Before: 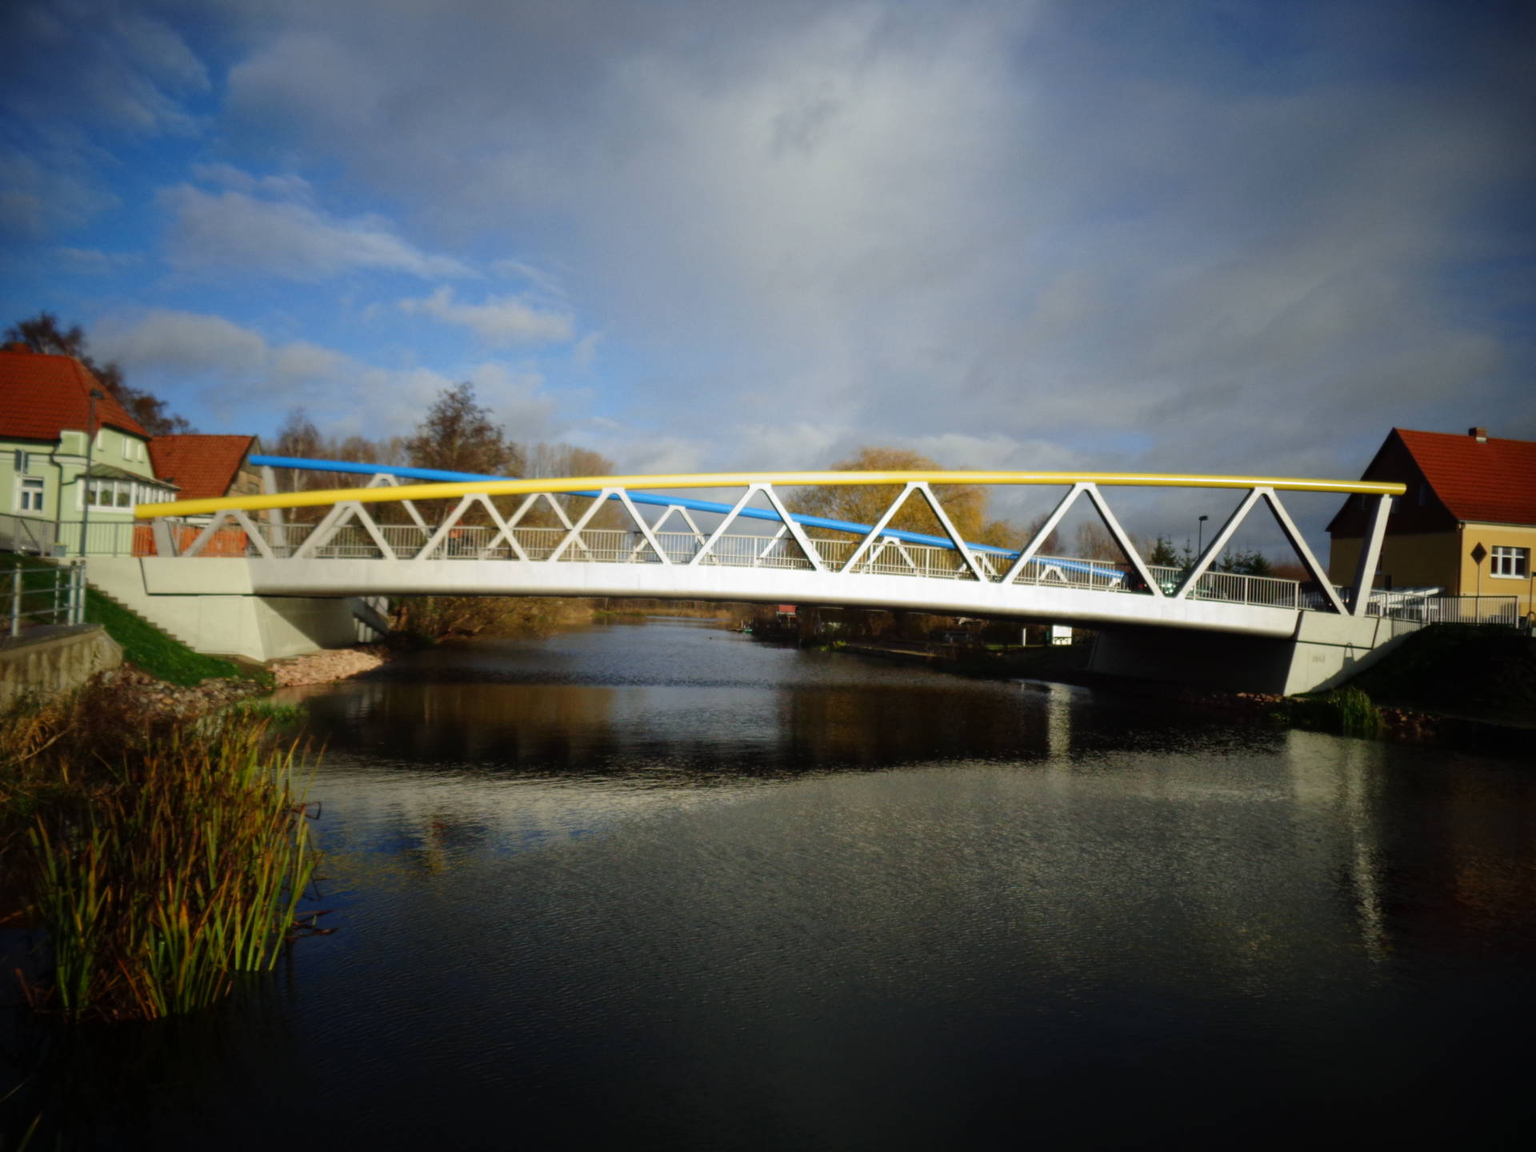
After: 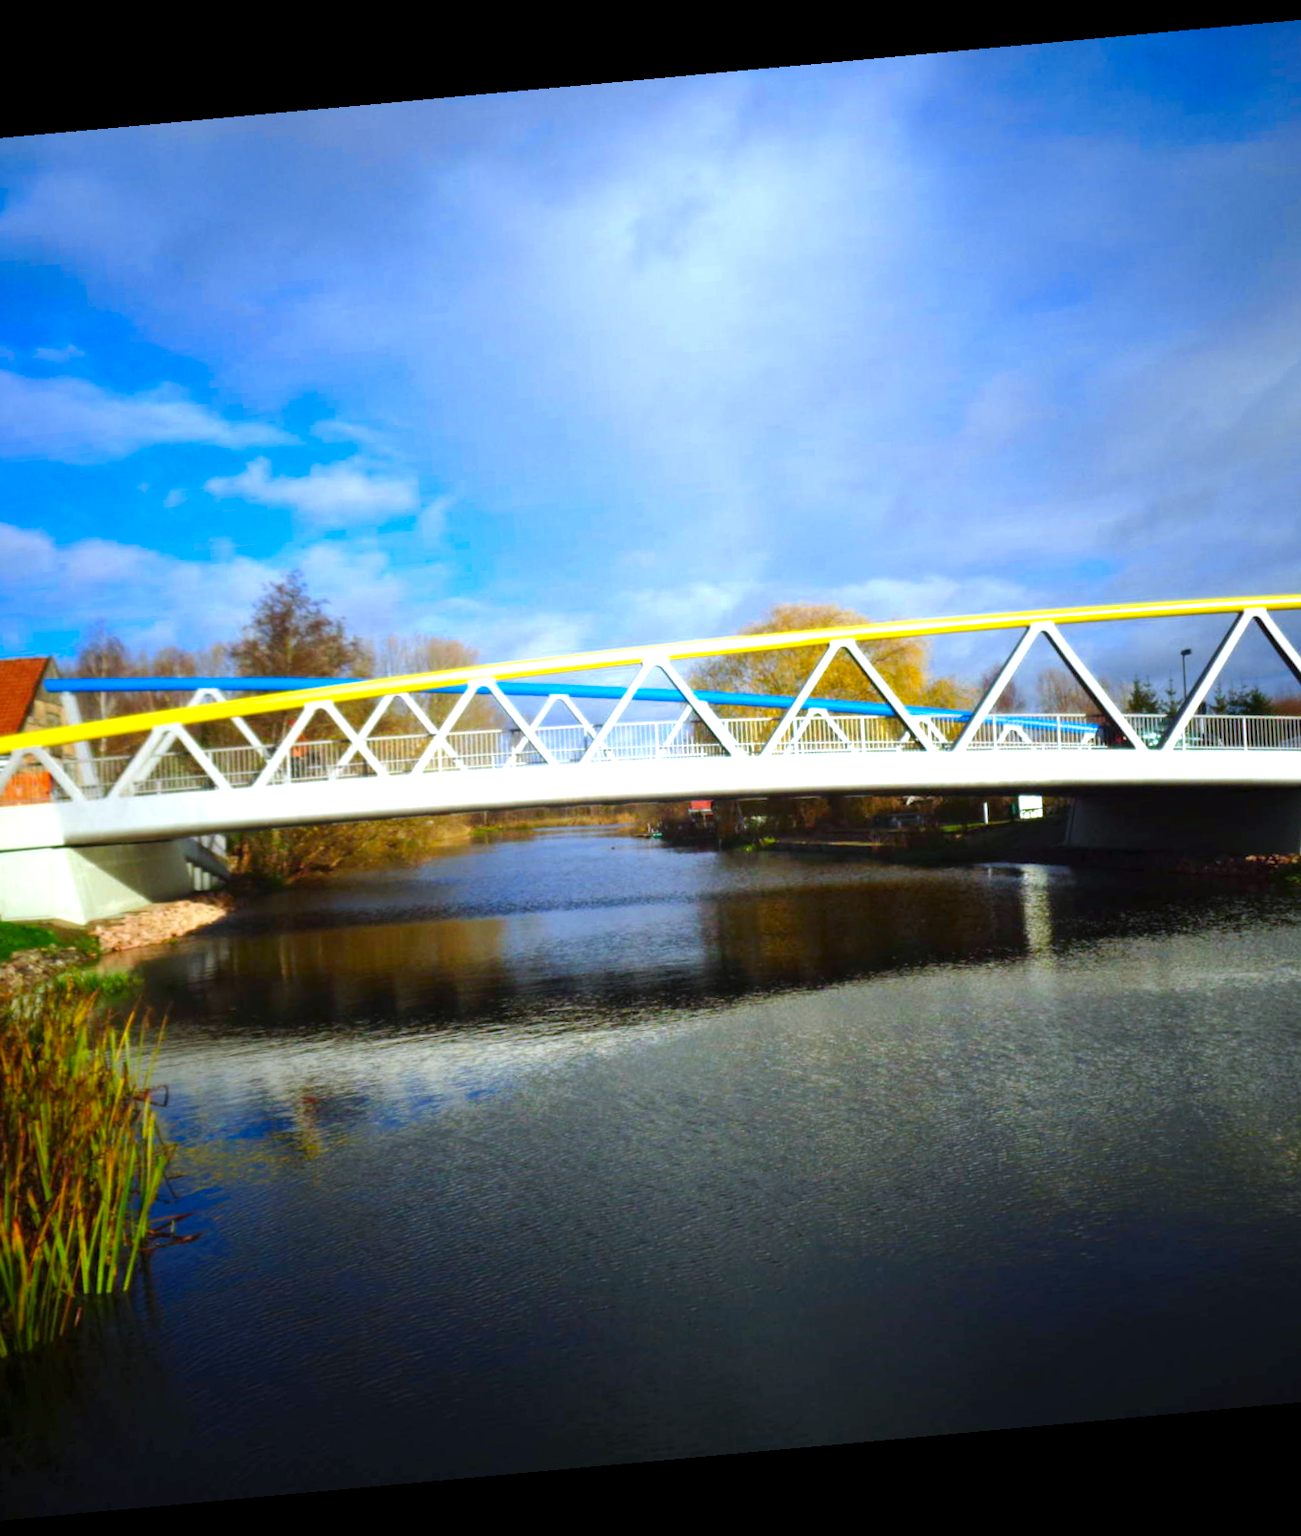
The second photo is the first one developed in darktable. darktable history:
crop and rotate: left 15.446%, right 17.836%
white balance: red 0.948, green 1.02, blue 1.176
exposure: exposure 1 EV, compensate highlight preservation false
color zones: curves: ch0 [(0, 0.613) (0.01, 0.613) (0.245, 0.448) (0.498, 0.529) (0.642, 0.665) (0.879, 0.777) (0.99, 0.613)]; ch1 [(0, 0) (0.143, 0) (0.286, 0) (0.429, 0) (0.571, 0) (0.714, 0) (0.857, 0)], mix -138.01%
rotate and perspective: rotation -5.2°, automatic cropping off
